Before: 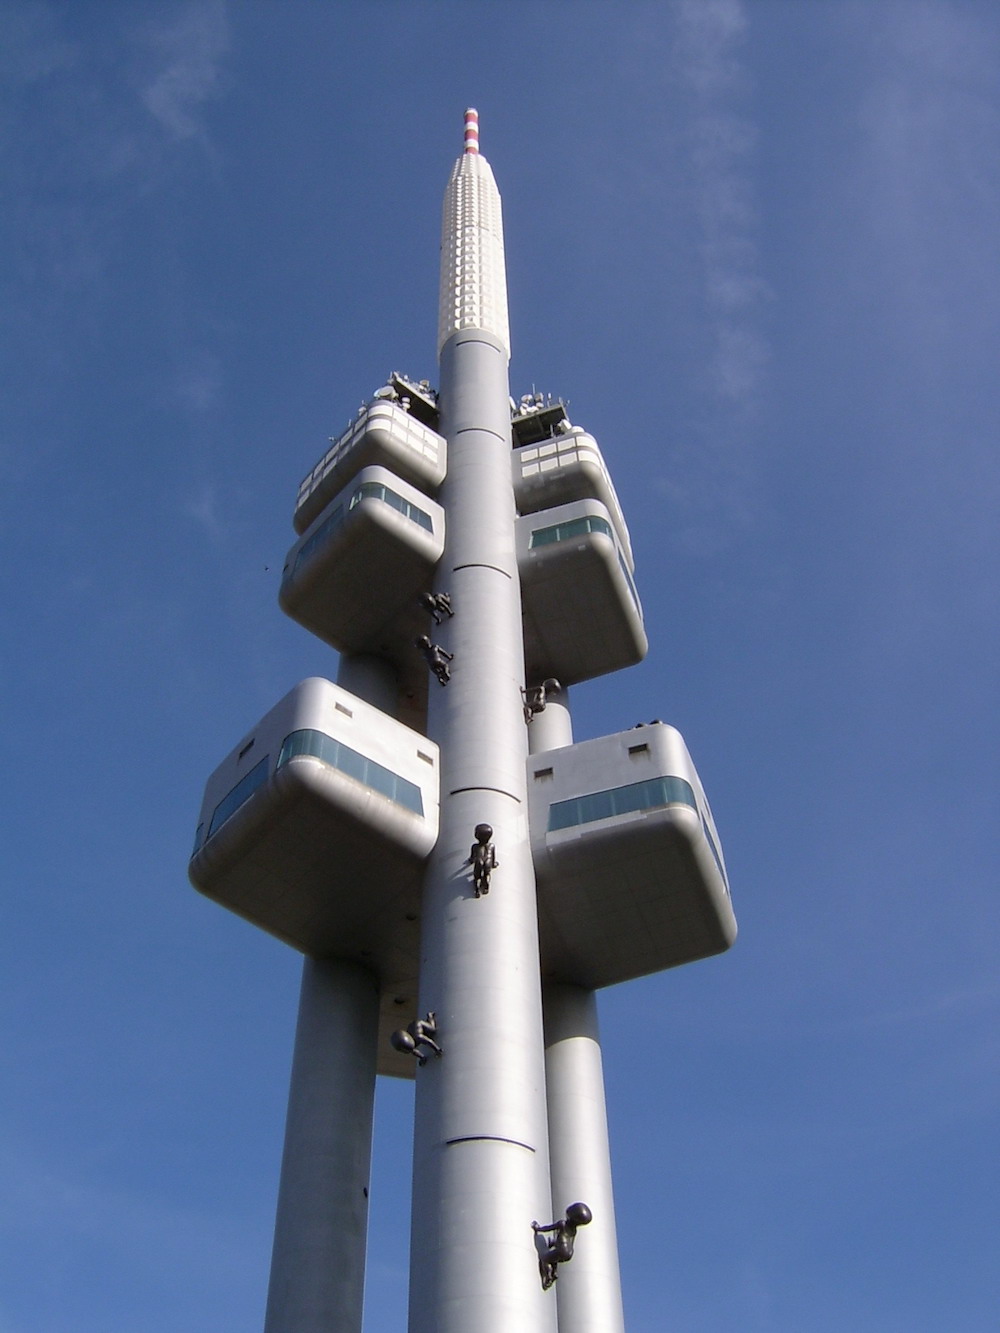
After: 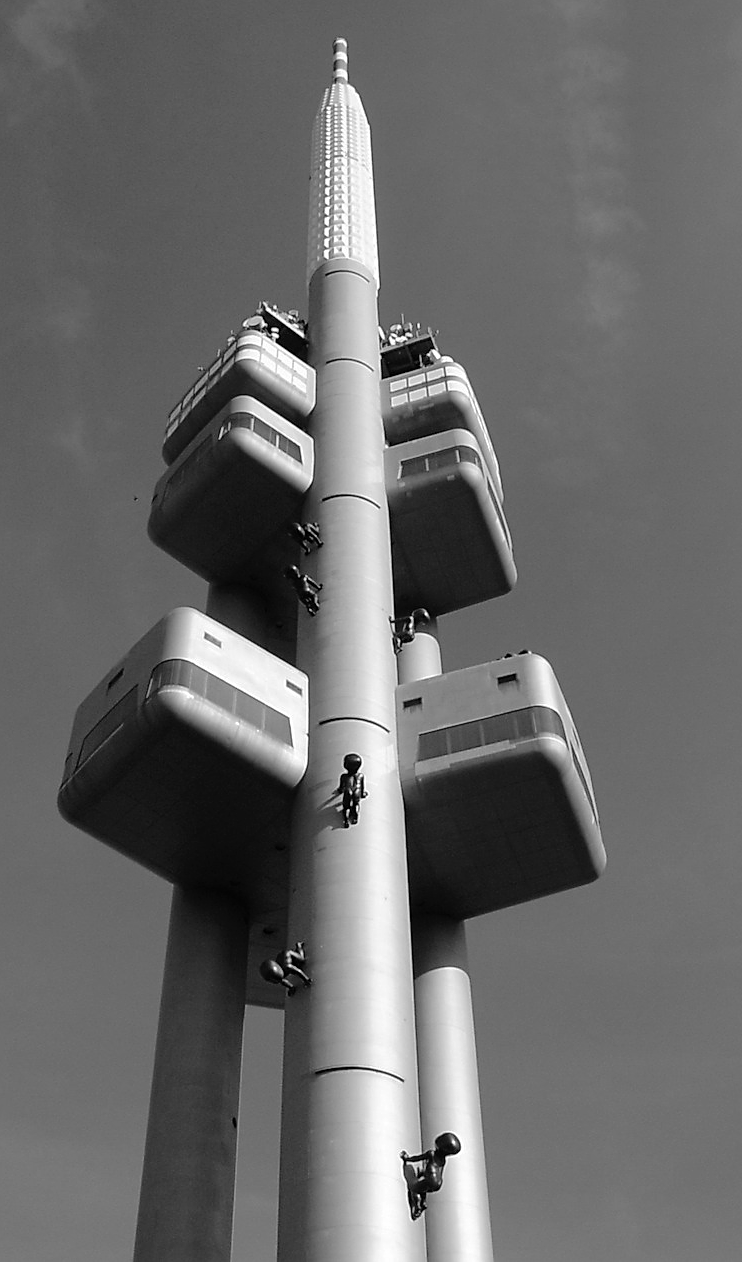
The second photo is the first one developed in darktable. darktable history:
crop and rotate: left 13.15%, top 5.251%, right 12.609%
monochrome: a 1.94, b -0.638
sharpen: on, module defaults
tone curve: curves: ch0 [(0, 0) (0.003, 0.008) (0.011, 0.01) (0.025, 0.012) (0.044, 0.023) (0.069, 0.033) (0.1, 0.046) (0.136, 0.075) (0.177, 0.116) (0.224, 0.171) (0.277, 0.235) (0.335, 0.312) (0.399, 0.397) (0.468, 0.466) (0.543, 0.54) (0.623, 0.62) (0.709, 0.701) (0.801, 0.782) (0.898, 0.877) (1, 1)], preserve colors none
